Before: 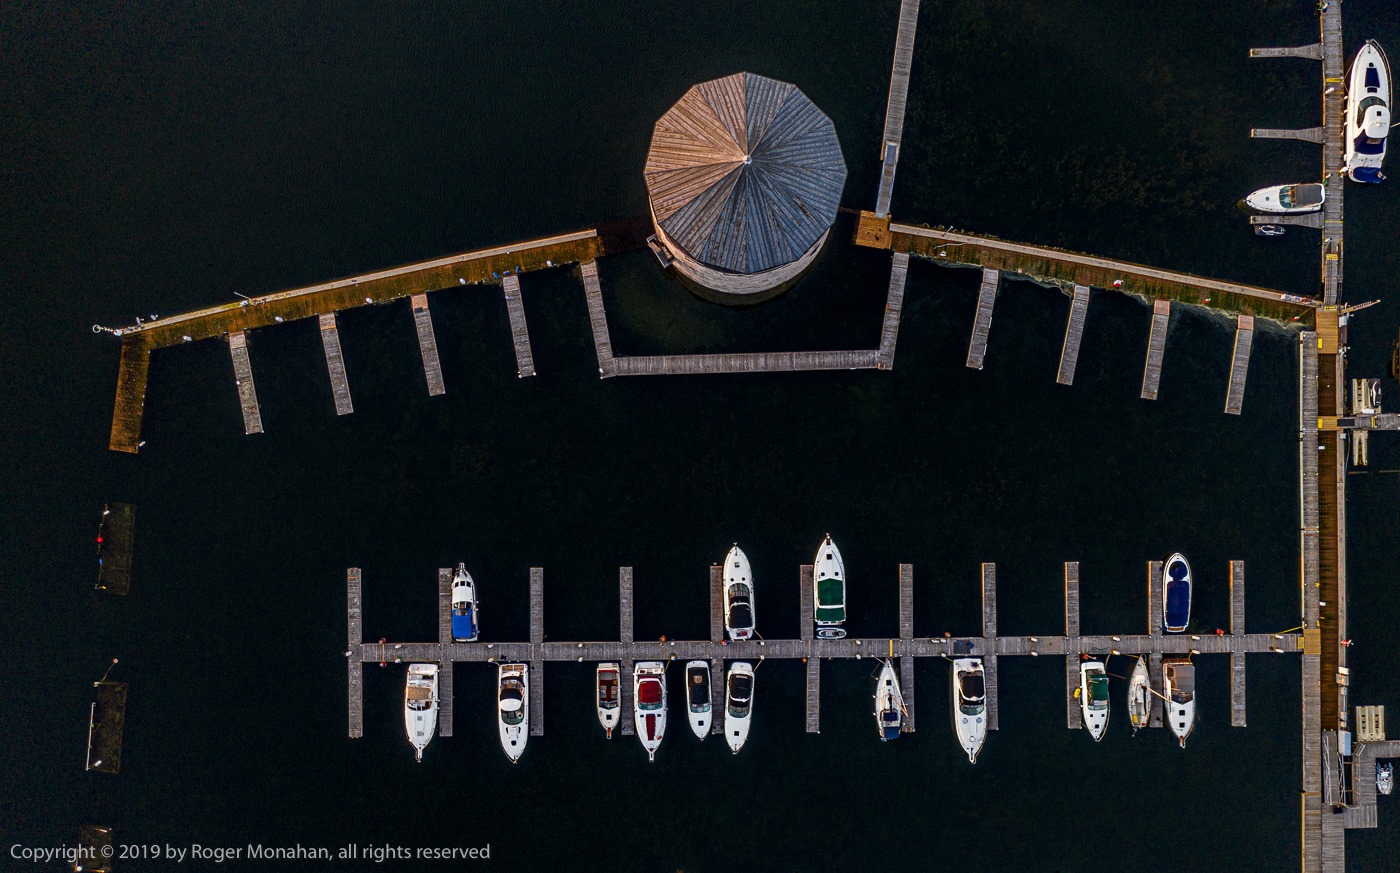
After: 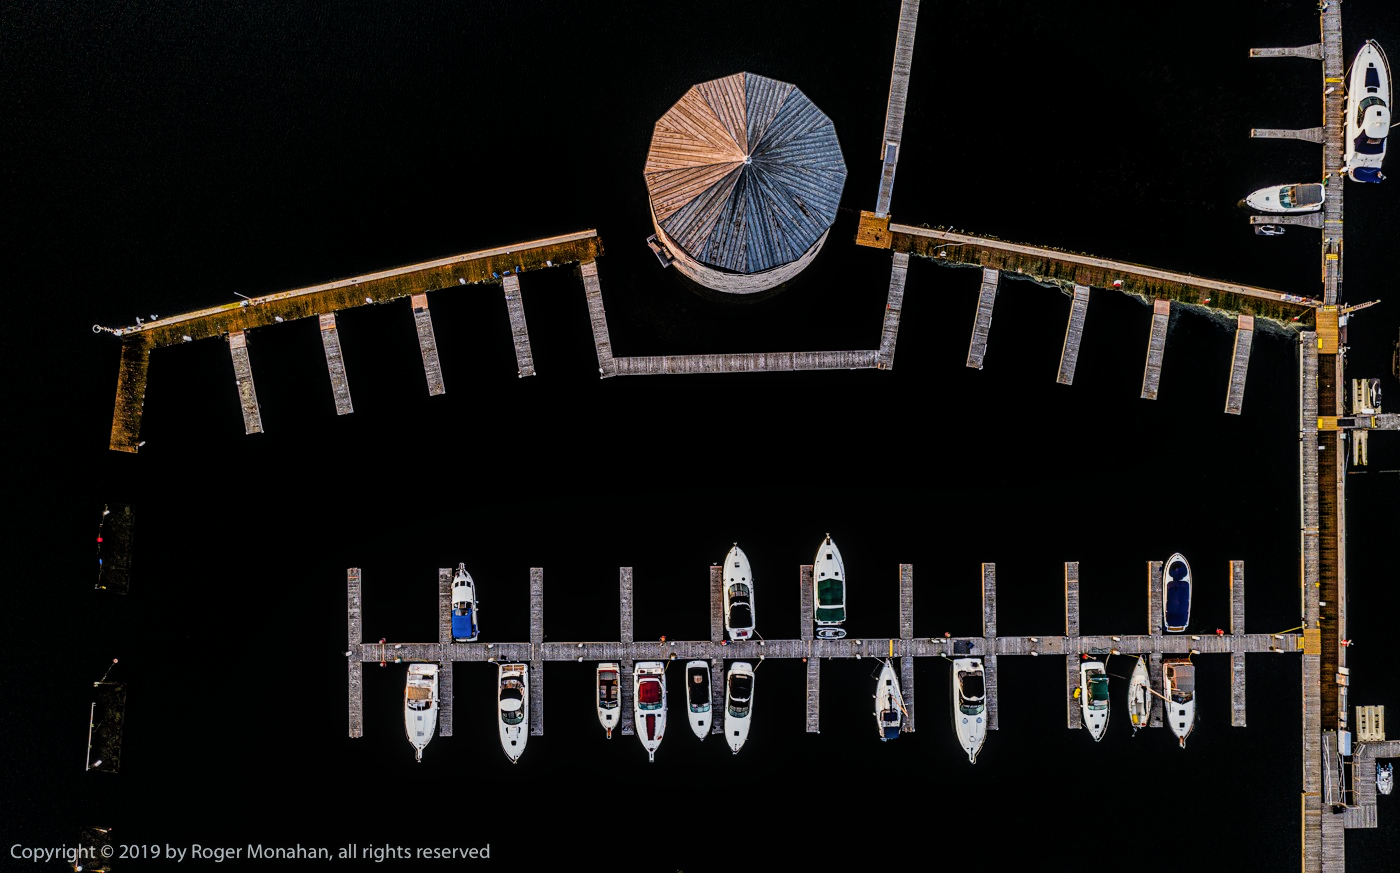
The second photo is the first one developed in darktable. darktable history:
filmic rgb: black relative exposure -5 EV, hardness 2.88, contrast 1.2, highlights saturation mix -30%
exposure: black level correction 0, exposure 0.5 EV, compensate highlight preservation false
color balance rgb: perceptual saturation grading › global saturation 10%, global vibrance 10%
local contrast: on, module defaults
